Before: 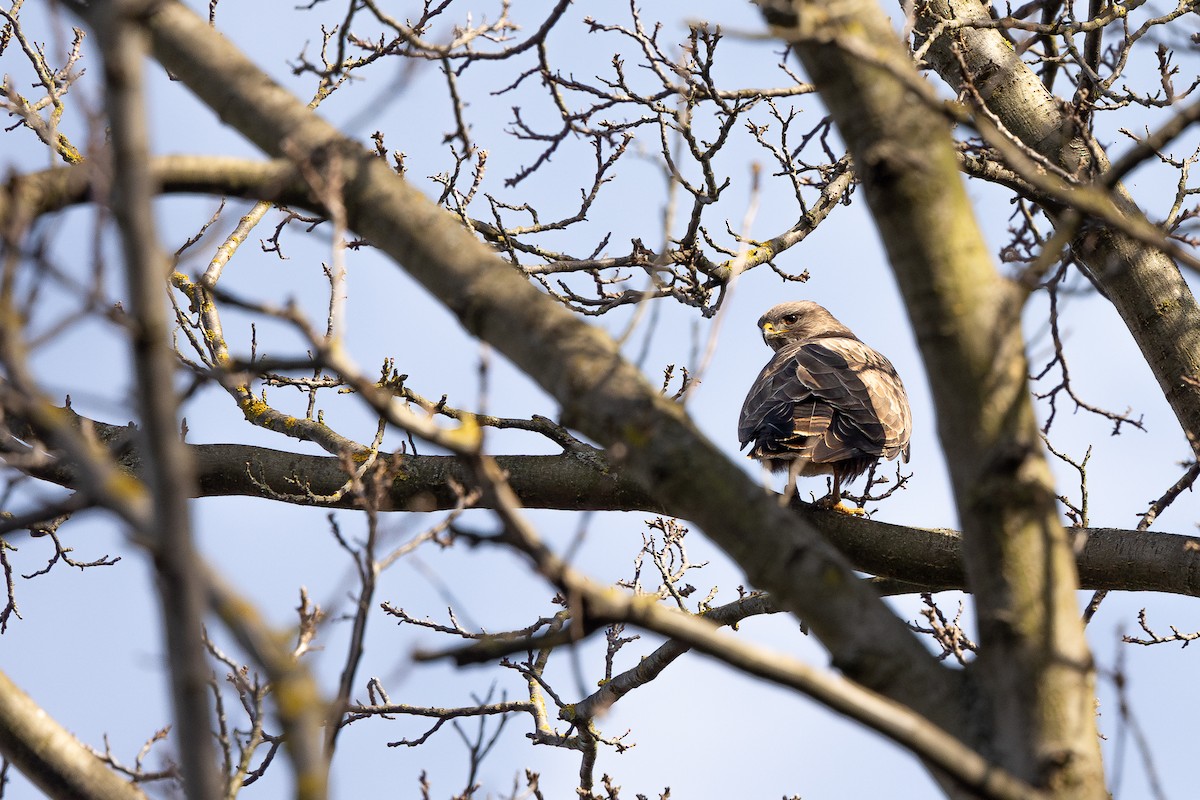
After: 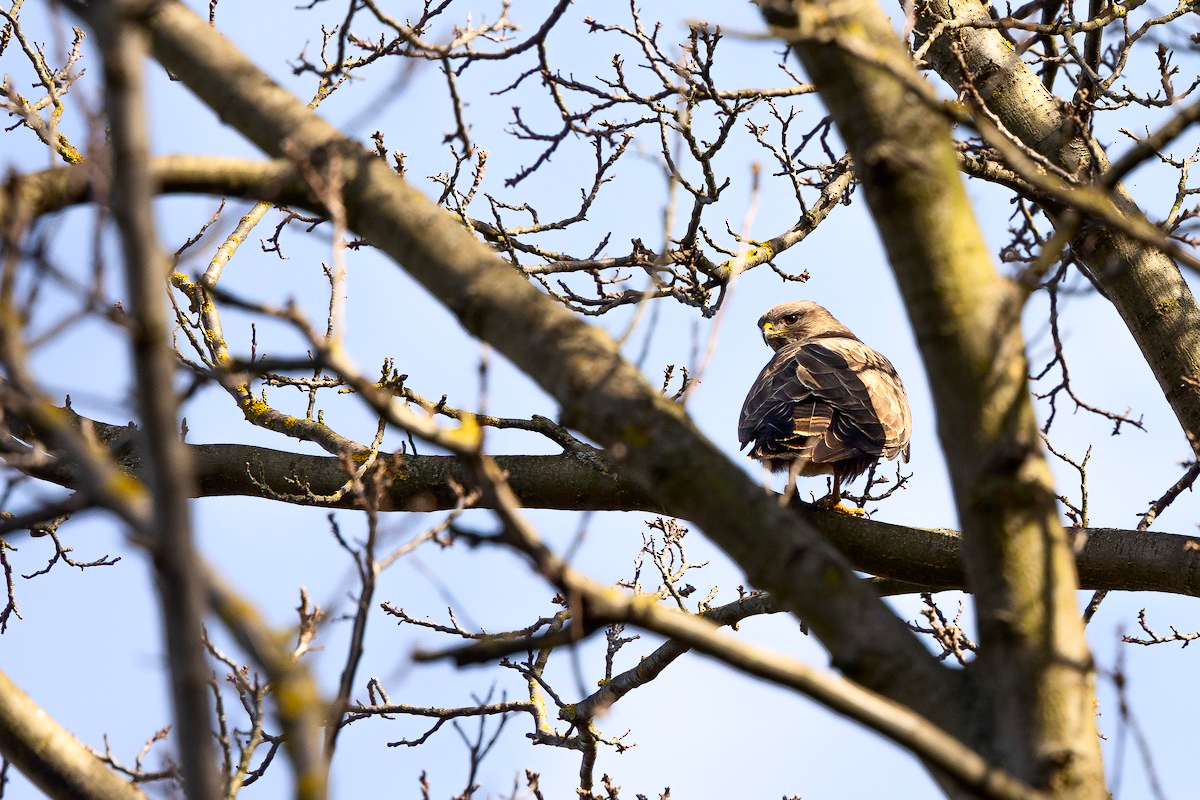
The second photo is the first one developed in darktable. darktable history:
contrast brightness saturation: contrast 0.185, saturation 0.298
